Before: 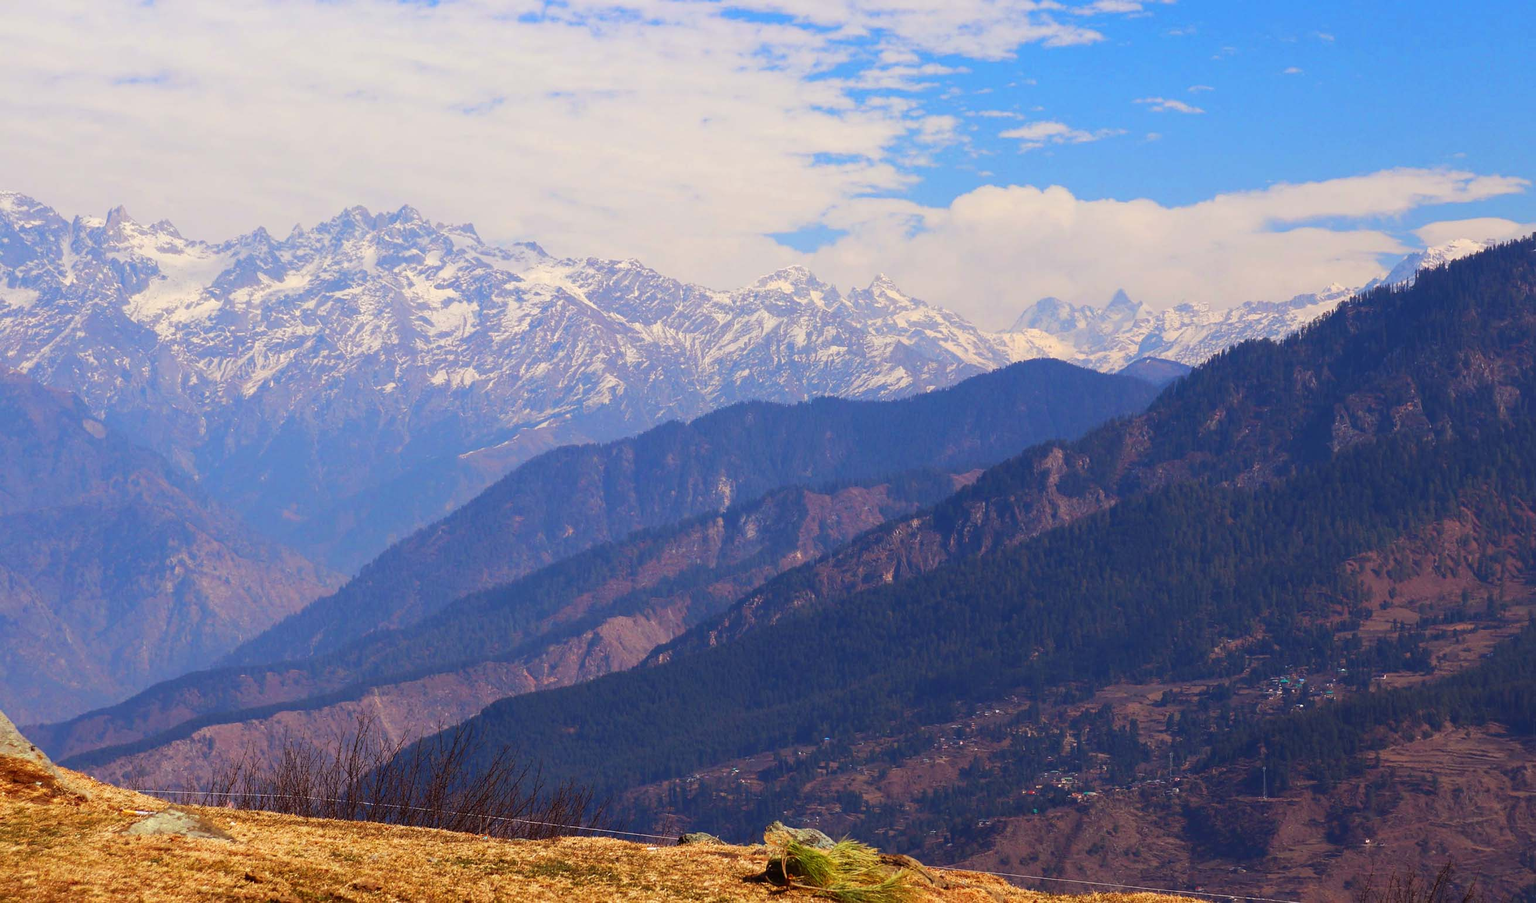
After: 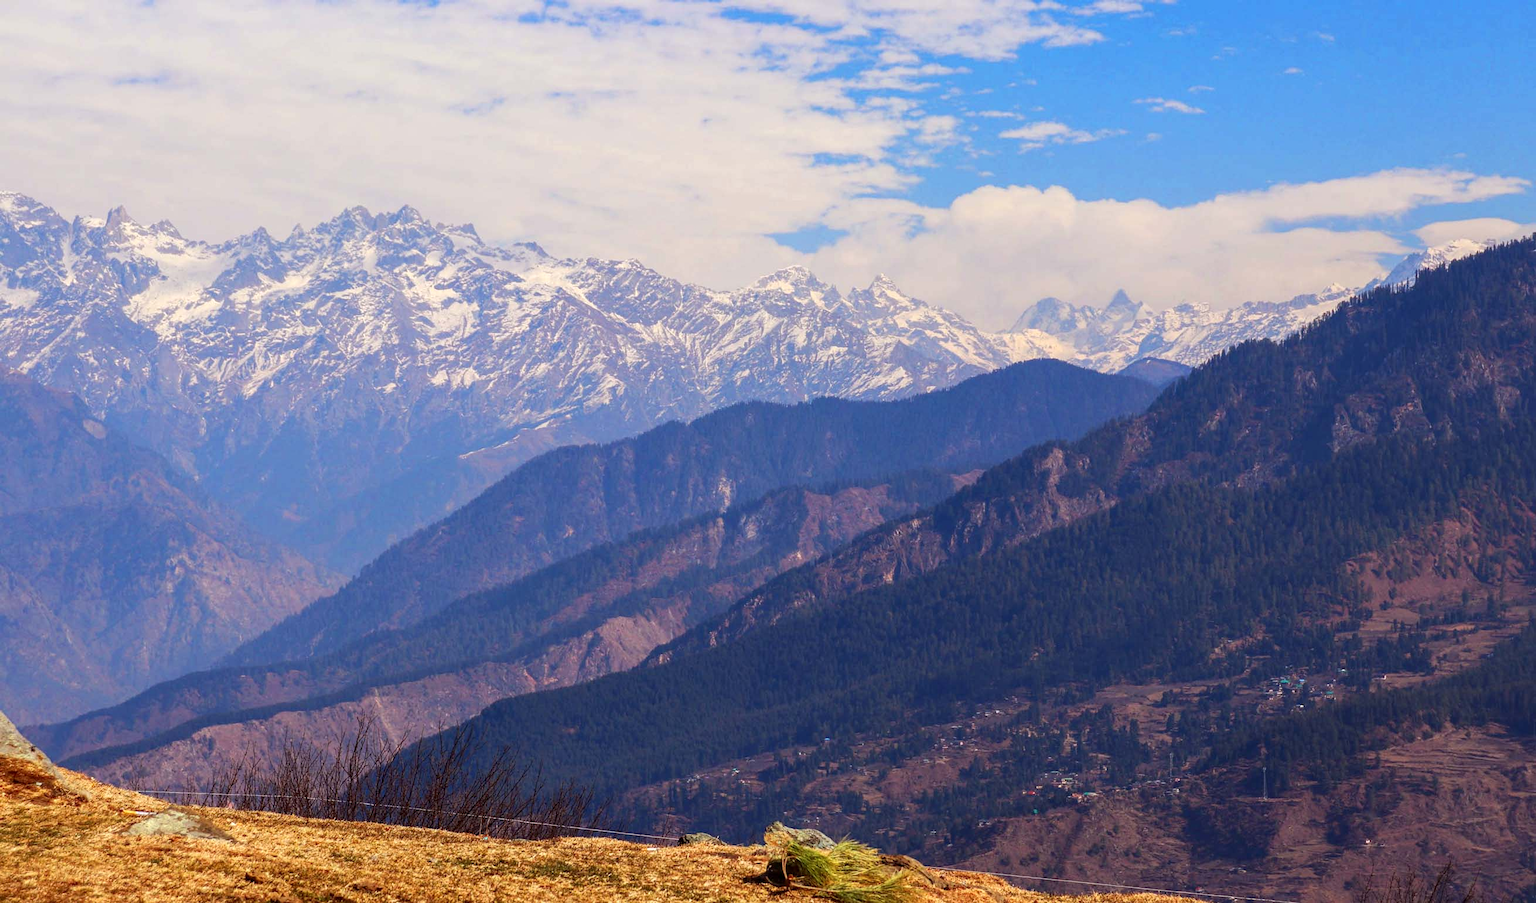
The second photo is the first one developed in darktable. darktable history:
color zones: mix -62.47%
local contrast: detail 130%
